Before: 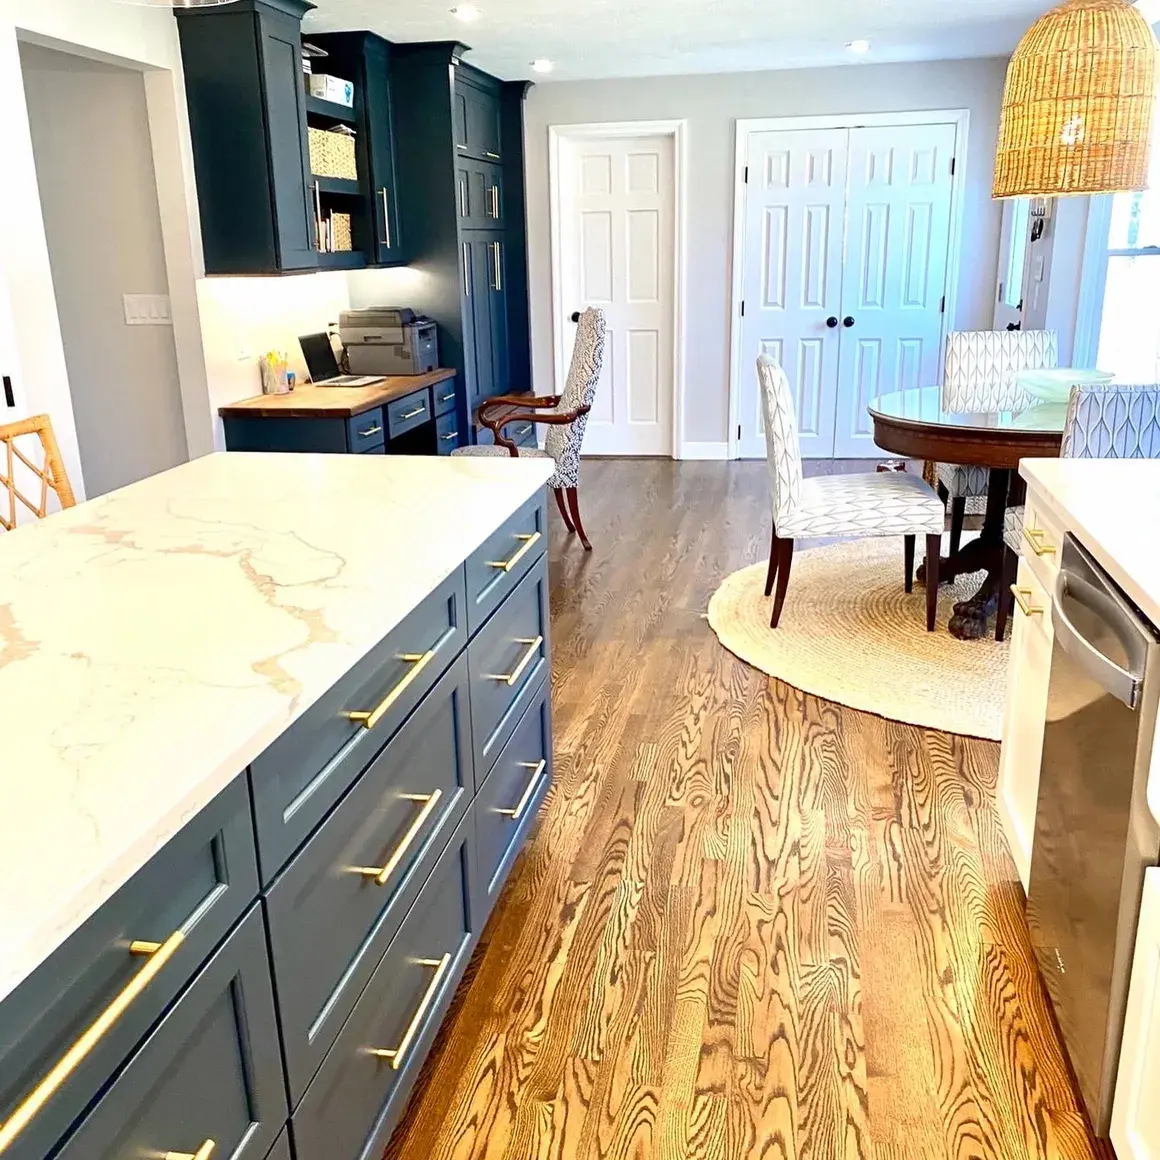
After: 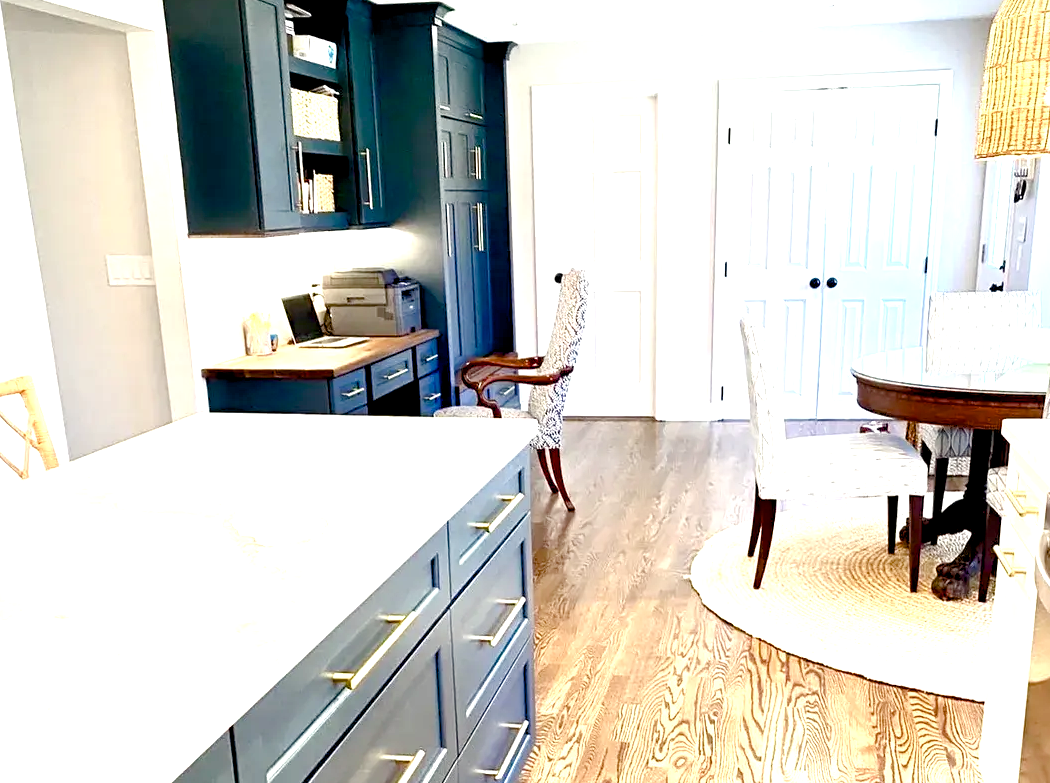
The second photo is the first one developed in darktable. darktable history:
color balance rgb: power › hue 74.09°, global offset › luminance -0.855%, perceptual saturation grading › global saturation 20%, perceptual saturation grading › highlights -50.251%, perceptual saturation grading › shadows 30.233%
crop: left 1.543%, top 3.429%, right 7.638%, bottom 28.419%
exposure: black level correction 0, exposure 0.898 EV, compensate exposure bias true, compensate highlight preservation false
color correction: highlights b* 2.98
levels: white 99.94%
